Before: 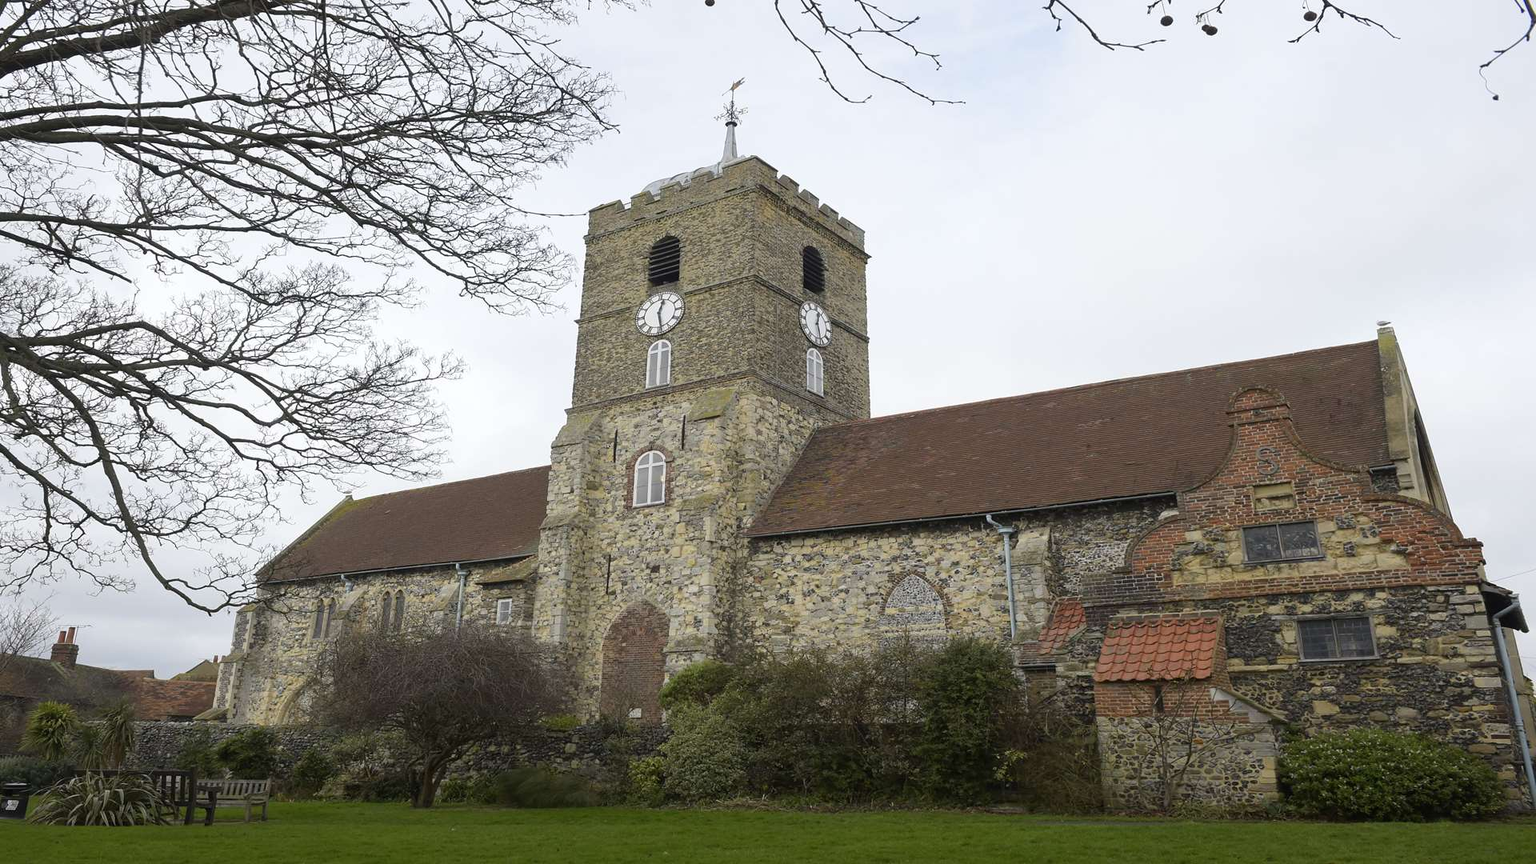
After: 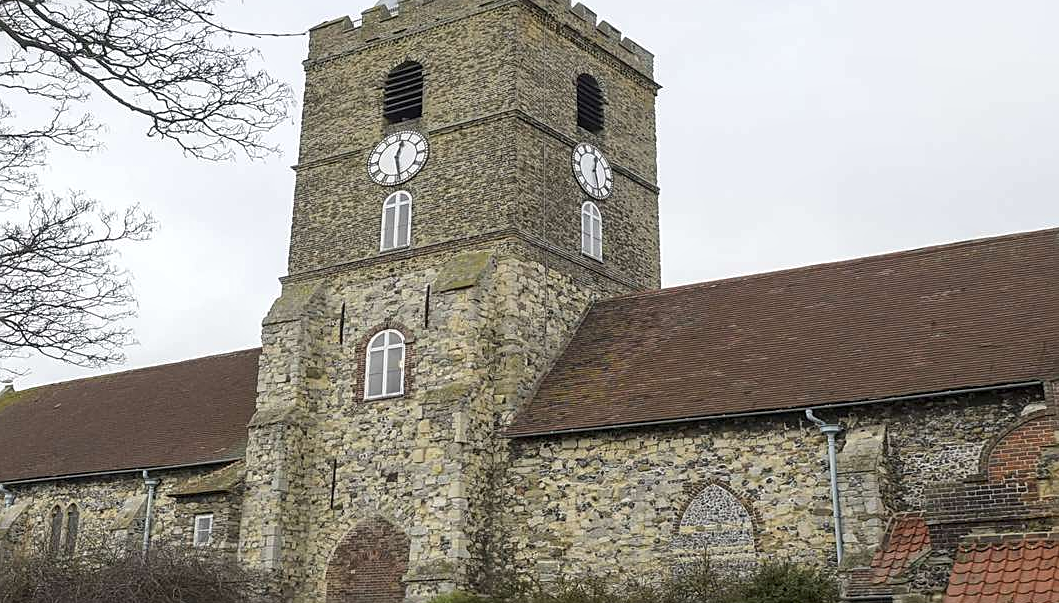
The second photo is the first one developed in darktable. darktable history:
local contrast: on, module defaults
crop and rotate: left 22.253%, top 21.841%, right 22.545%, bottom 22.279%
sharpen: on, module defaults
